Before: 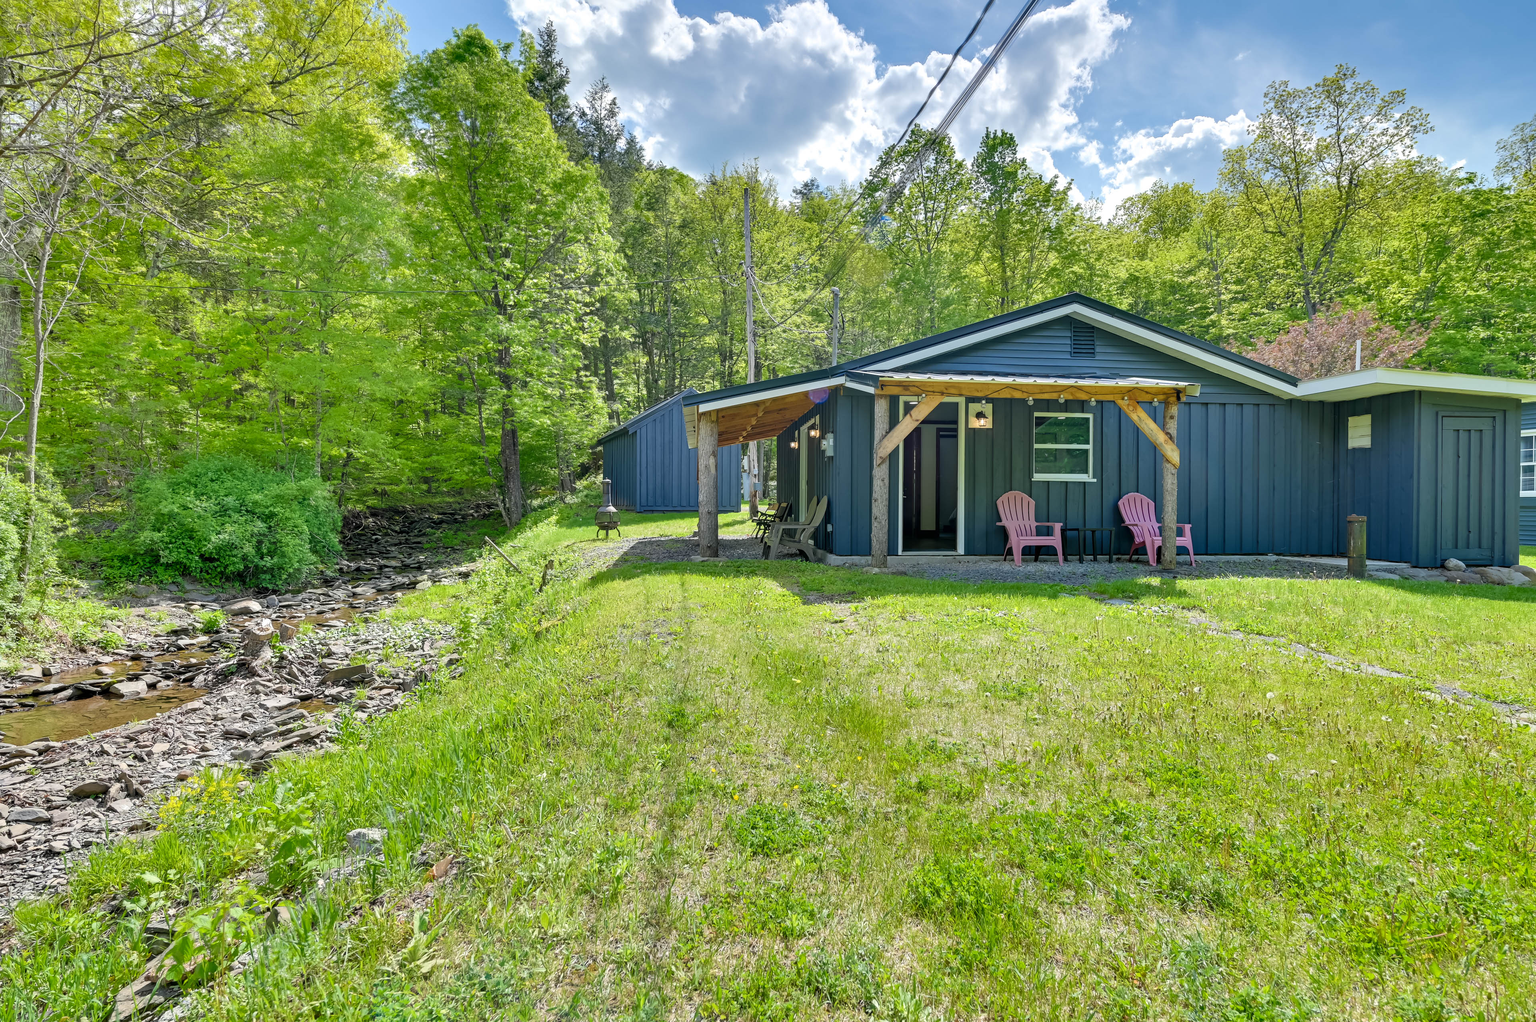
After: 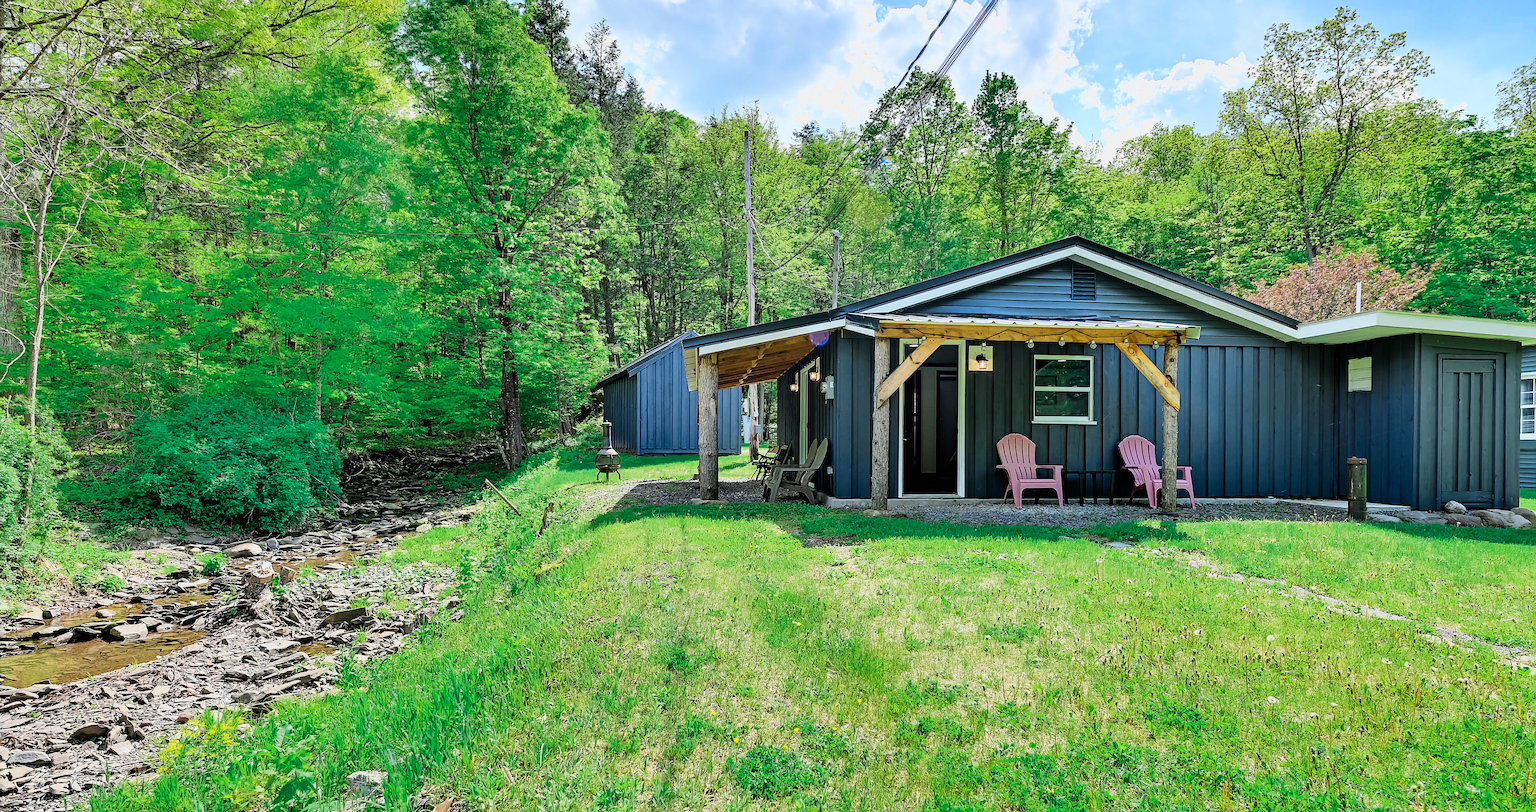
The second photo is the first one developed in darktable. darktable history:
sharpen: on, module defaults
color zones: curves: ch0 [(0, 0.5) (0.125, 0.4) (0.25, 0.5) (0.375, 0.4) (0.5, 0.4) (0.625, 0.6) (0.75, 0.6) (0.875, 0.5)]; ch1 [(0, 0.4) (0.125, 0.5) (0.25, 0.4) (0.375, 0.4) (0.5, 0.4) (0.625, 0.4) (0.75, 0.5) (0.875, 0.4)]; ch2 [(0, 0.6) (0.125, 0.5) (0.25, 0.5) (0.375, 0.6) (0.5, 0.6) (0.625, 0.5) (0.75, 0.5) (0.875, 0.5)]
crop and rotate: top 5.652%, bottom 14.84%
exposure: exposure 0.65 EV, compensate highlight preservation false
tone curve: curves: ch0 [(0, 0) (0.153, 0.06) (1, 1)], preserve colors none
filmic rgb: black relative exposure -7.49 EV, white relative exposure 5 EV, hardness 3.31, contrast 1.298, color science v6 (2022)
